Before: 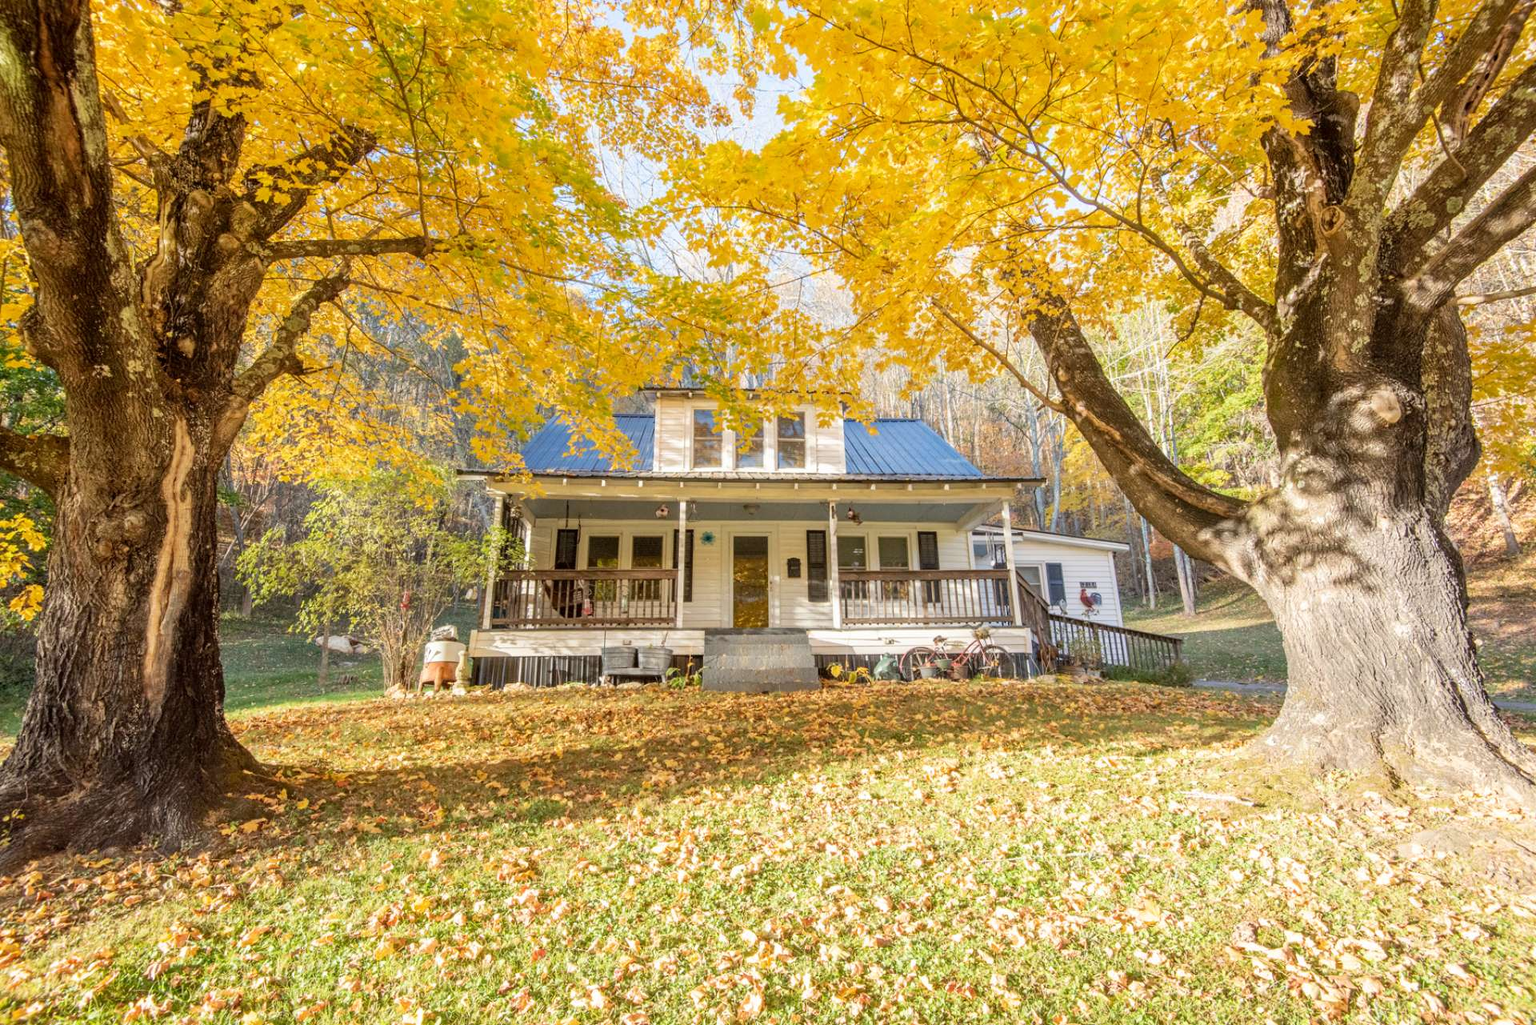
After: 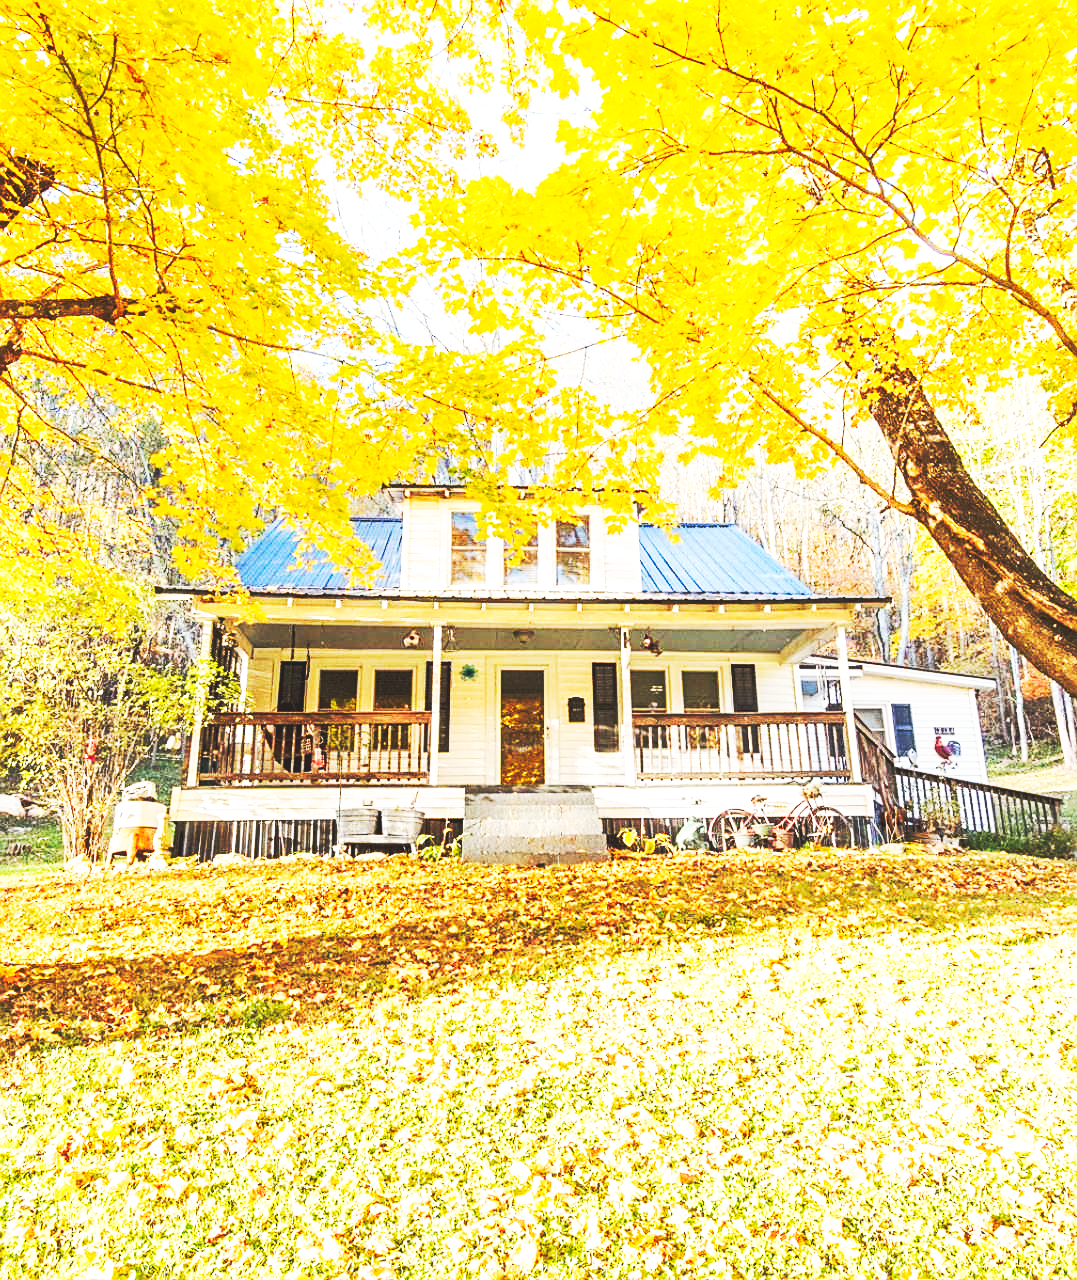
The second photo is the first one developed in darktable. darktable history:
crop: left 21.674%, right 22.086%
sharpen: on, module defaults
base curve: curves: ch0 [(0, 0.015) (0.085, 0.116) (0.134, 0.298) (0.19, 0.545) (0.296, 0.764) (0.599, 0.982) (1, 1)], preserve colors none
